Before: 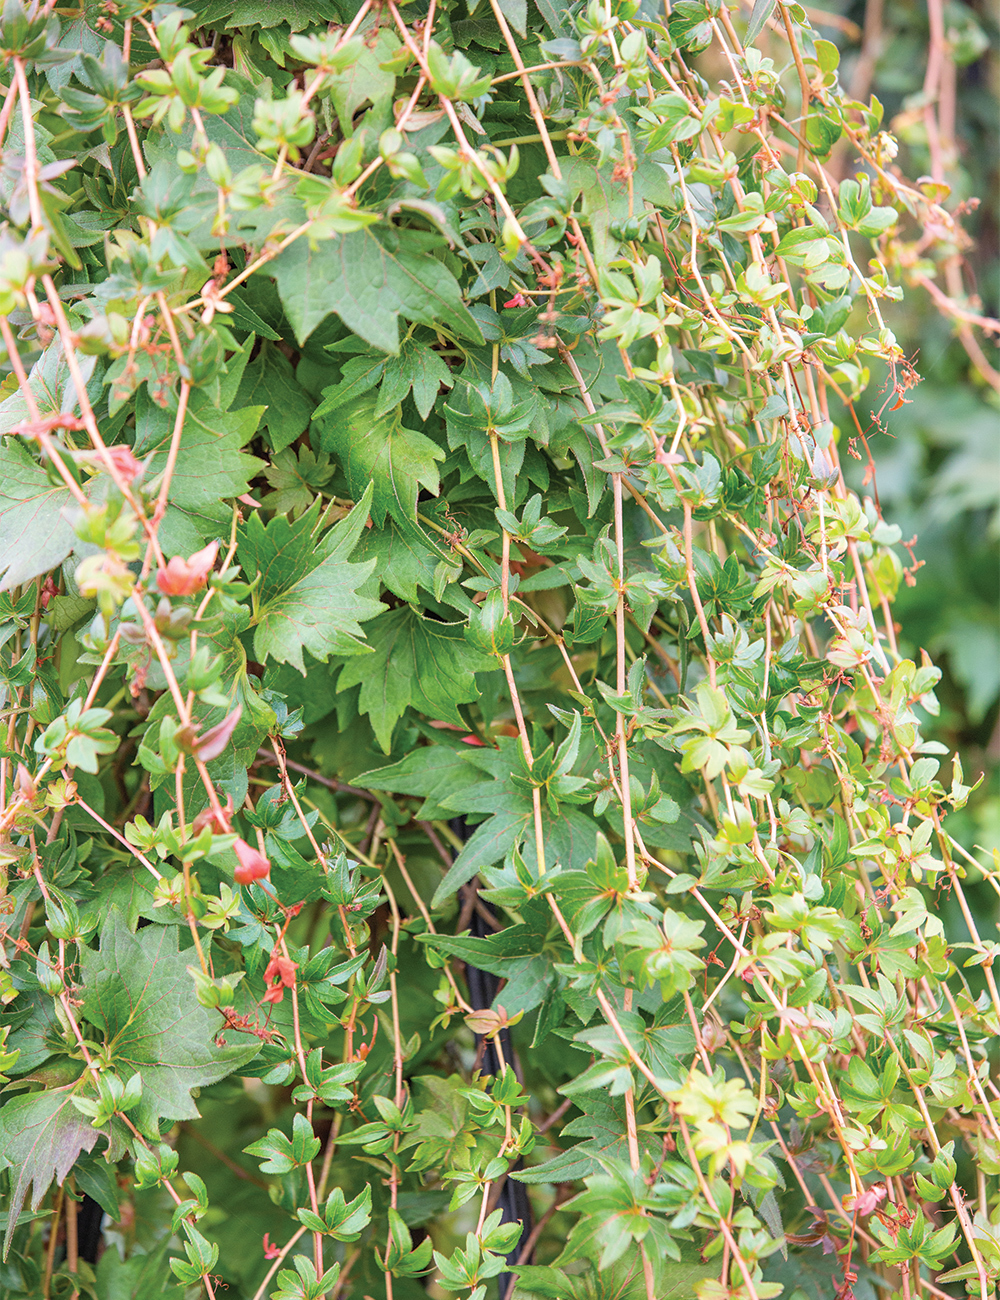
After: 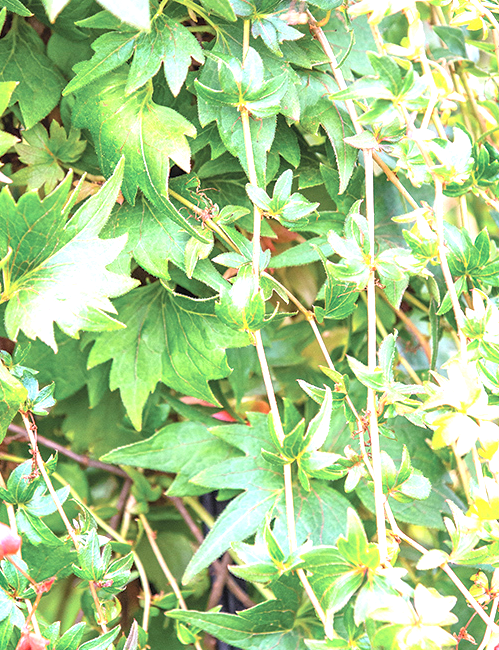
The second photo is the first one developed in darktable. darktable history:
crop: left 25%, top 25%, right 25%, bottom 25%
white balance: red 1.004, blue 1.096
exposure: black level correction 0, exposure 1.2 EV, compensate highlight preservation false
